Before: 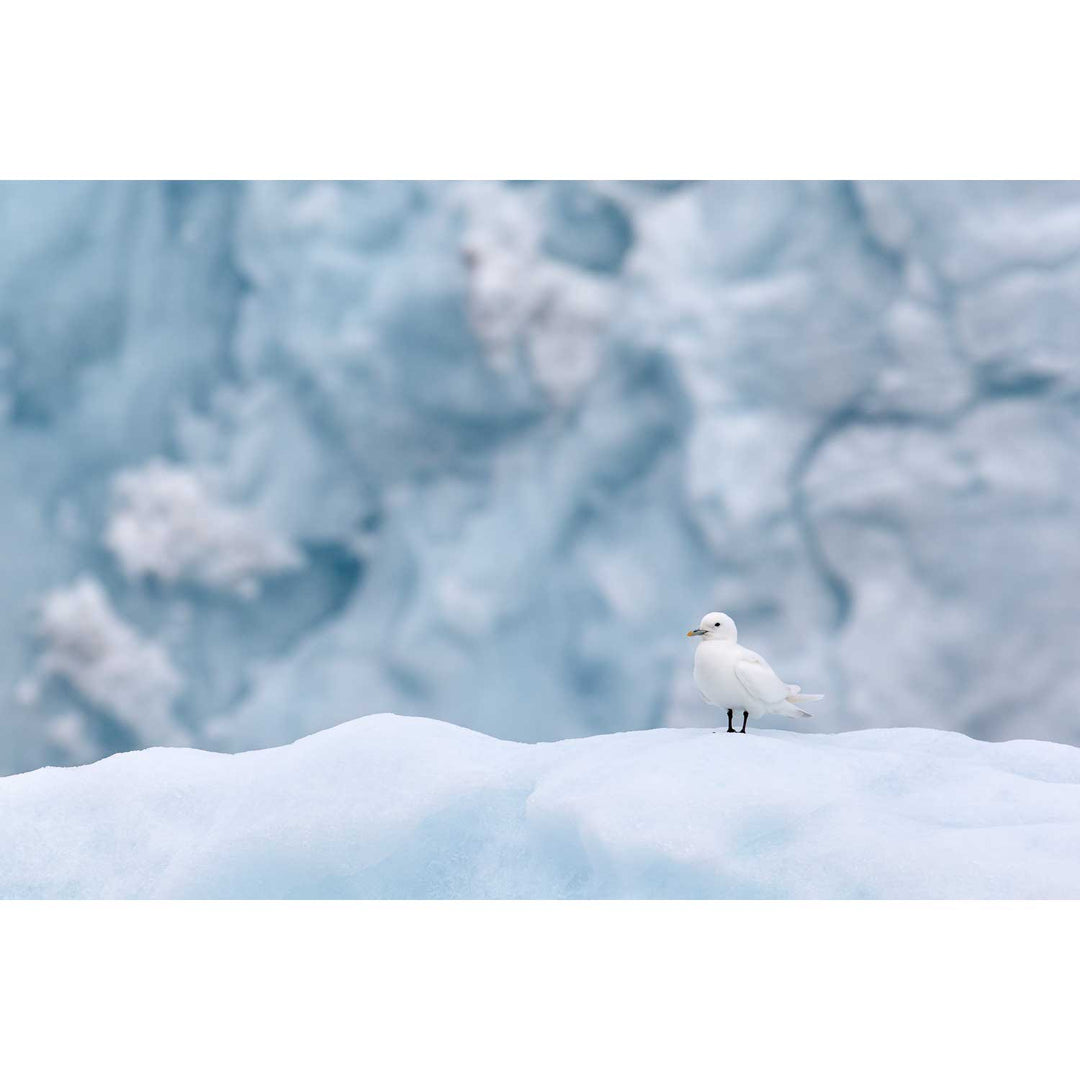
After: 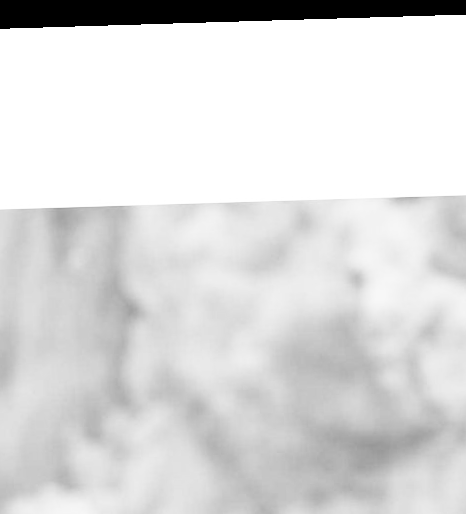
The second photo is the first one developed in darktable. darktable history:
crop and rotate: left 10.817%, top 0.062%, right 47.194%, bottom 53.626%
base curve: curves: ch0 [(0, 0) (0.028, 0.03) (0.121, 0.232) (0.46, 0.748) (0.859, 0.968) (1, 1)], preserve colors none
rotate and perspective: rotation -1.75°, automatic cropping off
monochrome: on, module defaults
